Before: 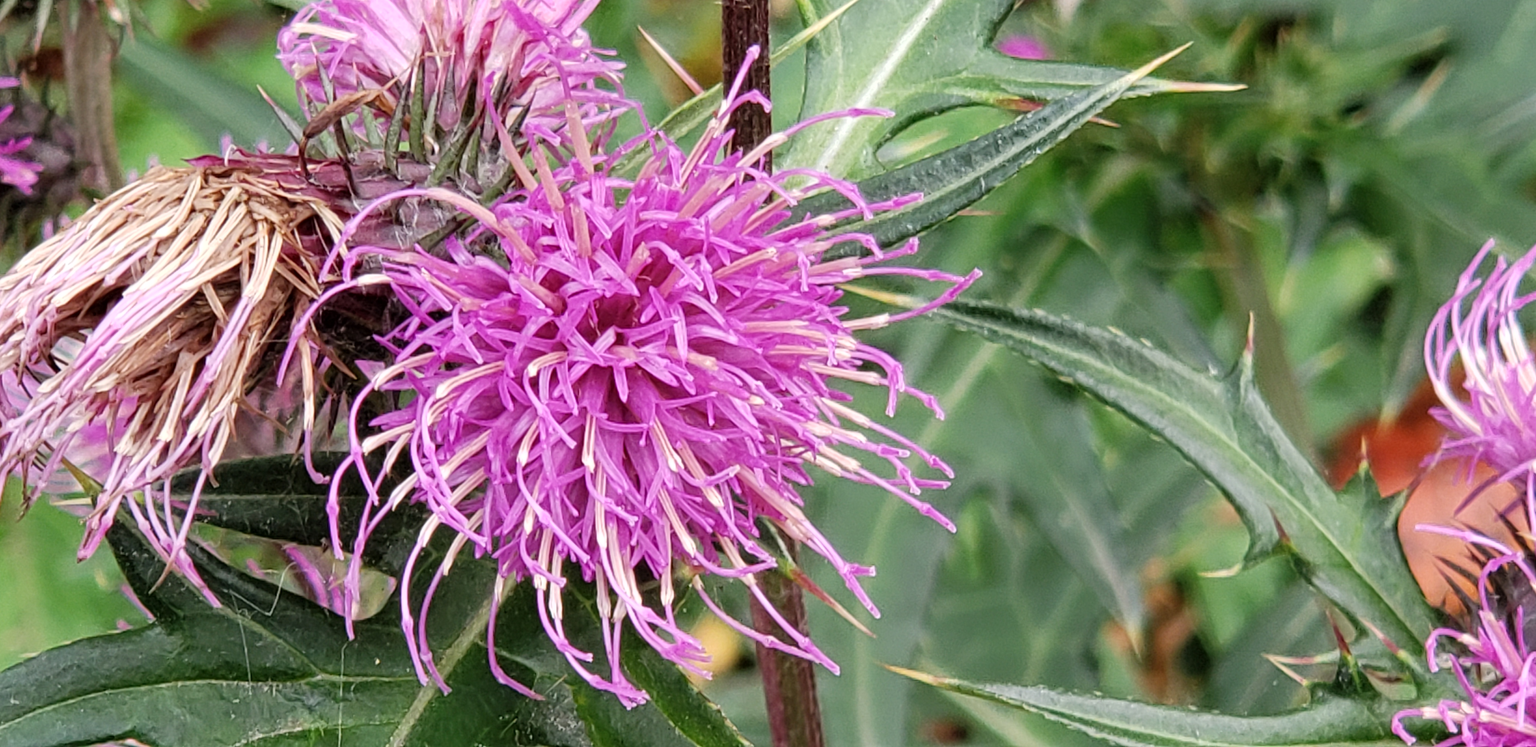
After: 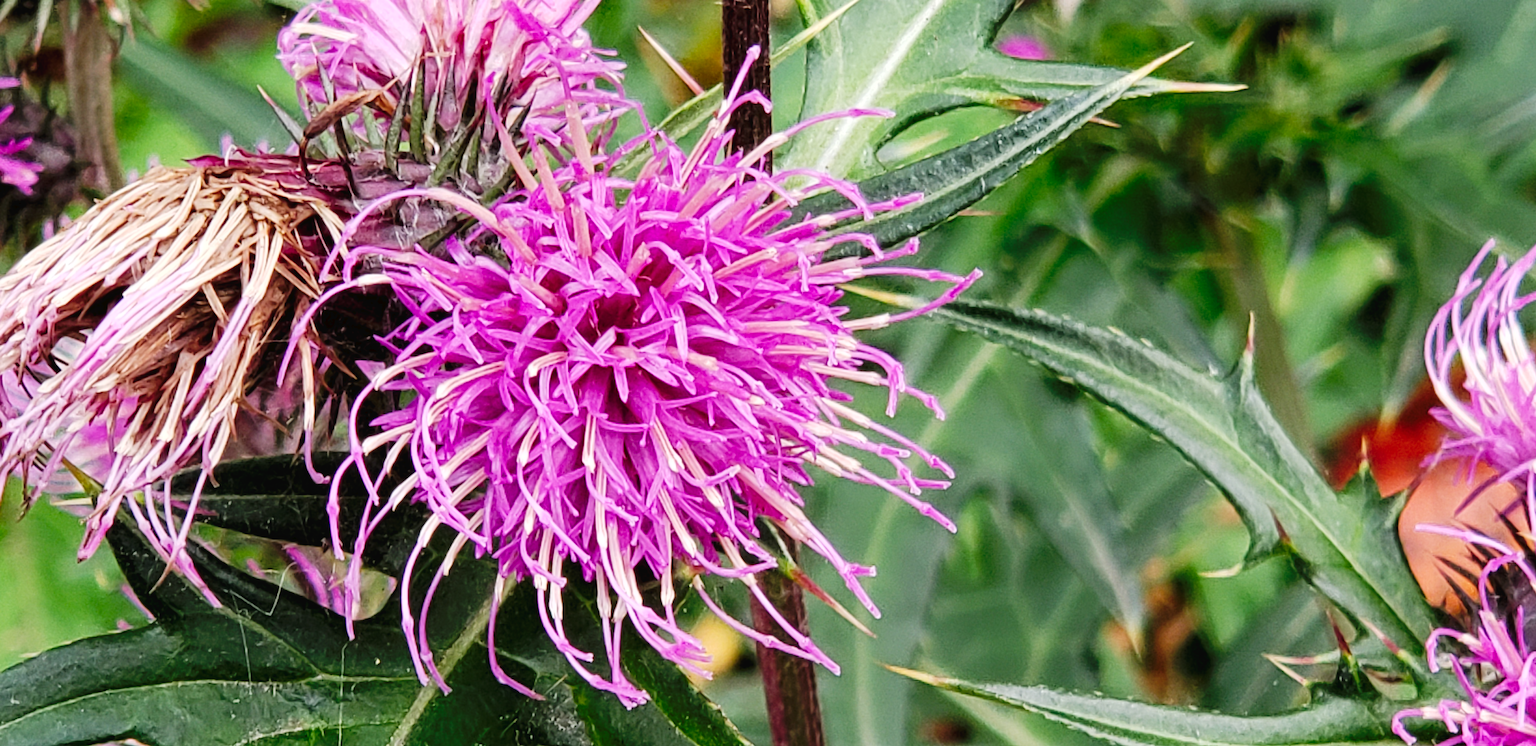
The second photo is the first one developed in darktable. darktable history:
white balance: emerald 1
tone curve: curves: ch0 [(0, 0) (0.003, 0.02) (0.011, 0.021) (0.025, 0.022) (0.044, 0.023) (0.069, 0.026) (0.1, 0.04) (0.136, 0.06) (0.177, 0.092) (0.224, 0.127) (0.277, 0.176) (0.335, 0.258) (0.399, 0.349) (0.468, 0.444) (0.543, 0.546) (0.623, 0.649) (0.709, 0.754) (0.801, 0.842) (0.898, 0.922) (1, 1)], preserve colors none
